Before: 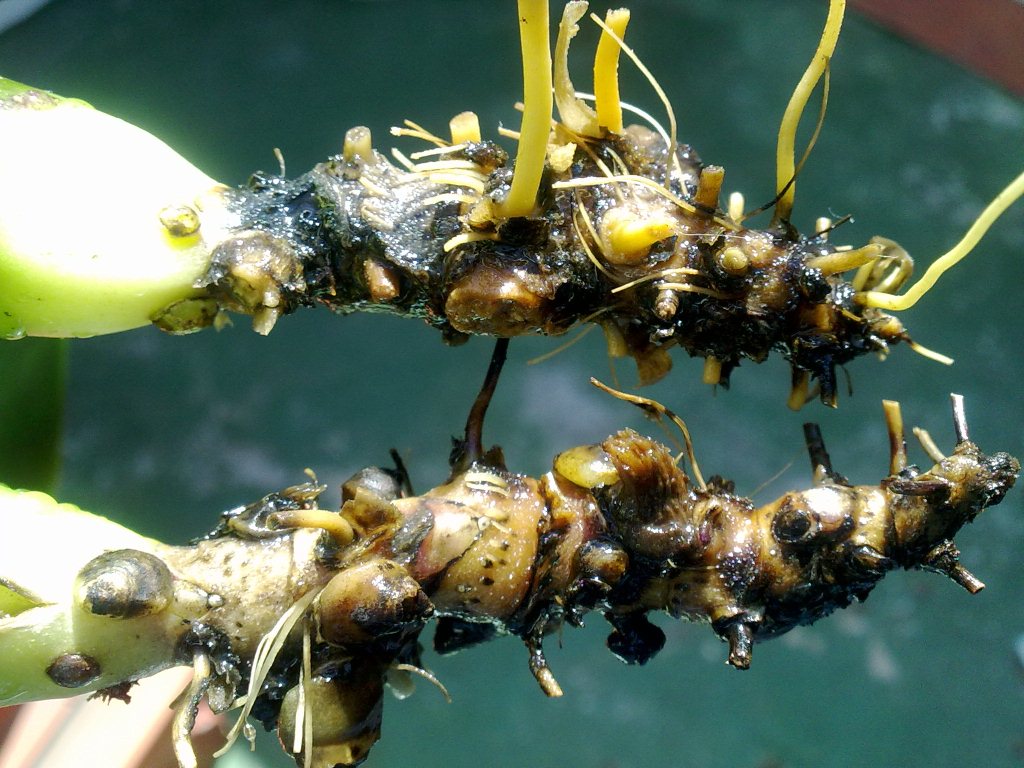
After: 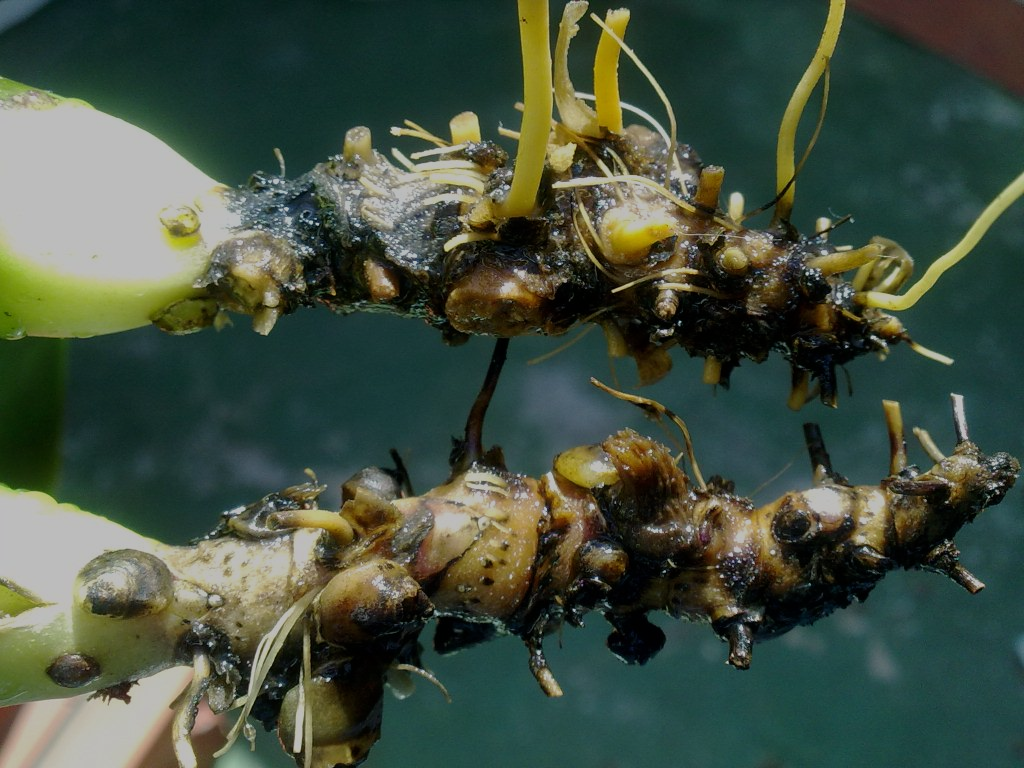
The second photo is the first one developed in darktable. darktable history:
exposure: exposure -0.966 EV, compensate highlight preservation false
